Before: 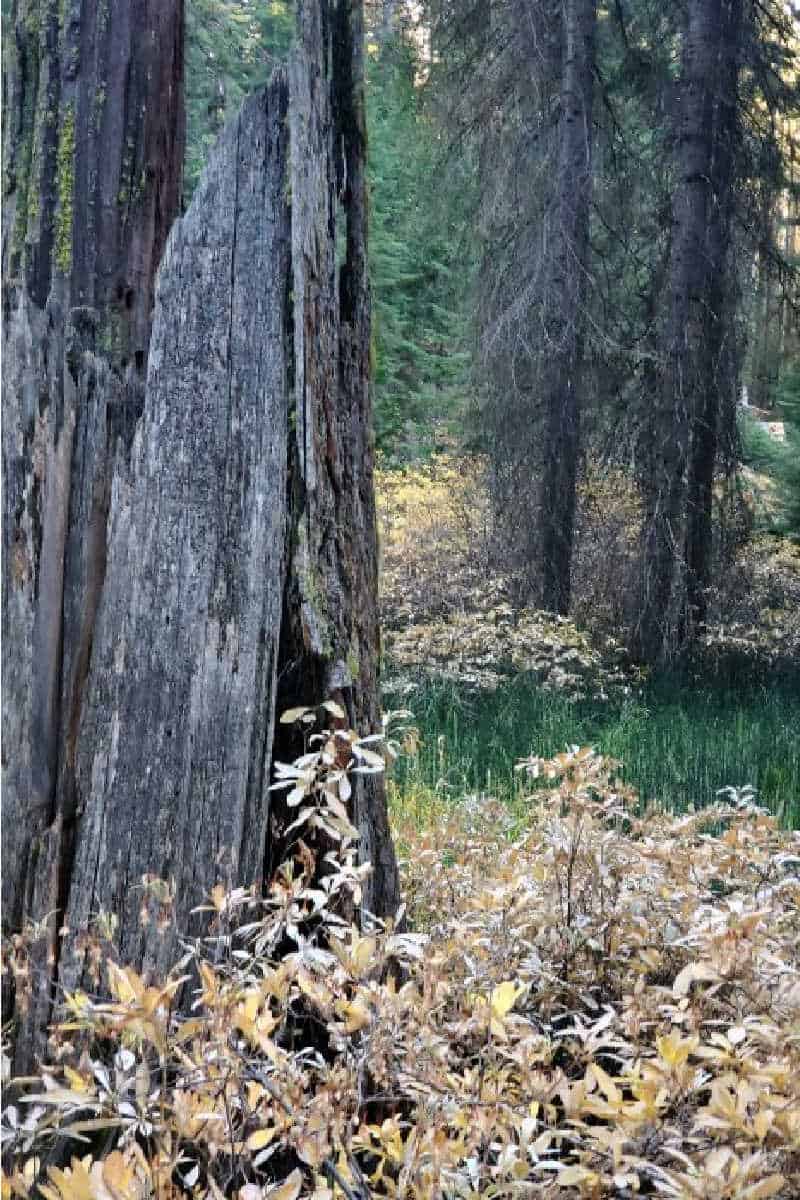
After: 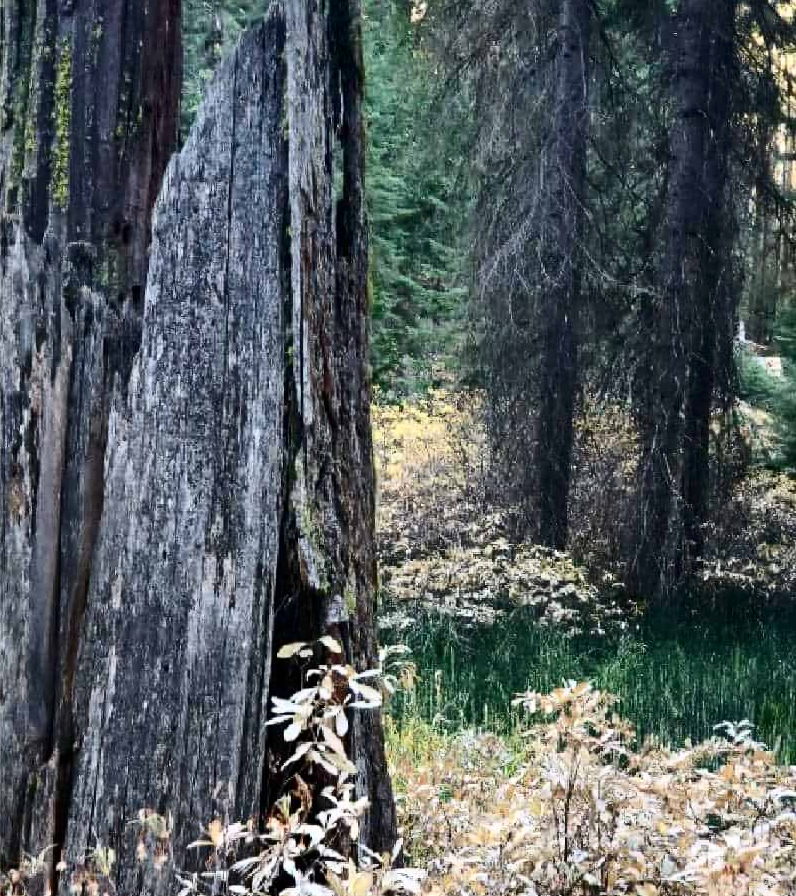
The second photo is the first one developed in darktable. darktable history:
contrast brightness saturation: contrast 0.28
crop: left 0.387%, top 5.469%, bottom 19.809%
